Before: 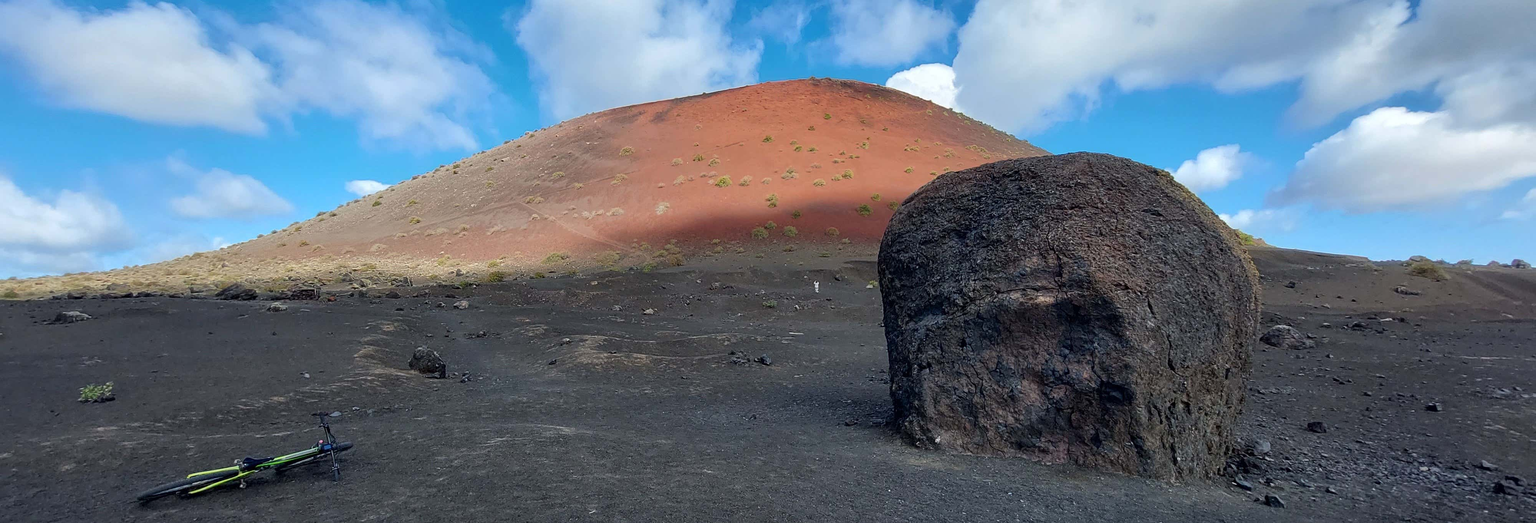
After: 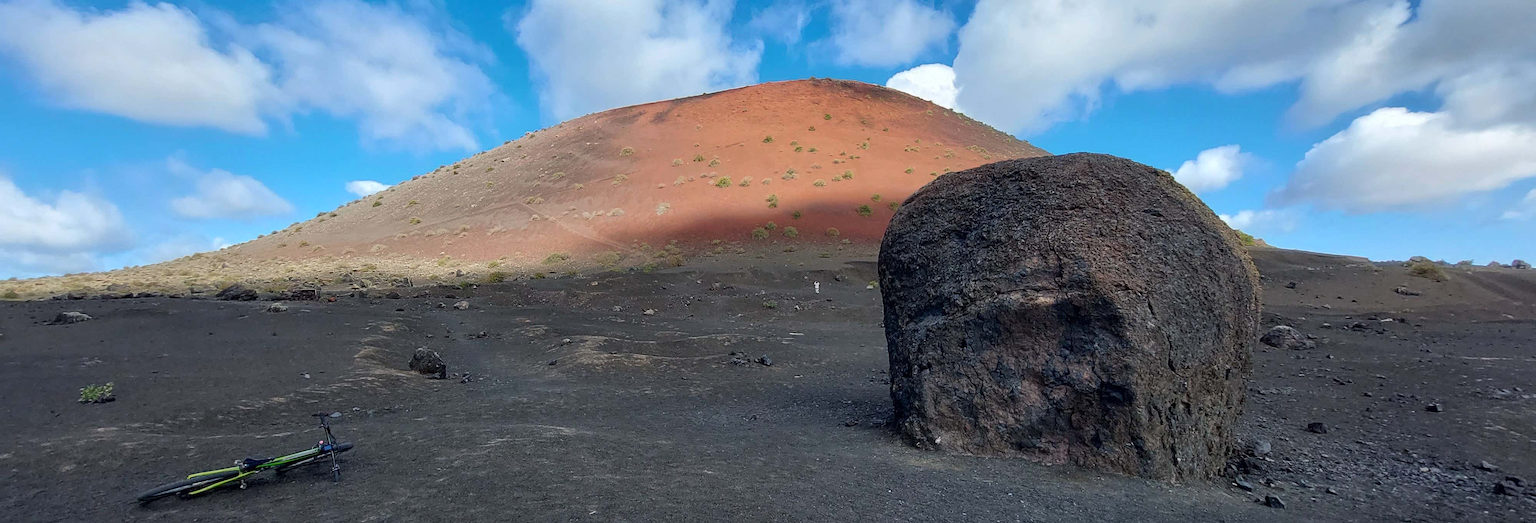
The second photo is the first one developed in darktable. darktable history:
color zones: curves: ch0 [(0, 0.558) (0.143, 0.548) (0.286, 0.447) (0.429, 0.259) (0.571, 0.5) (0.714, 0.5) (0.857, 0.593) (1, 0.558)]; ch1 [(0, 0.543) (0.01, 0.544) (0.12, 0.492) (0.248, 0.458) (0.5, 0.534) (0.748, 0.5) (0.99, 0.469) (1, 0.543)]; ch2 [(0, 0.507) (0.143, 0.522) (0.286, 0.505) (0.429, 0.5) (0.571, 0.5) (0.714, 0.5) (0.857, 0.5) (1, 0.507)]
tone equalizer: on, module defaults
